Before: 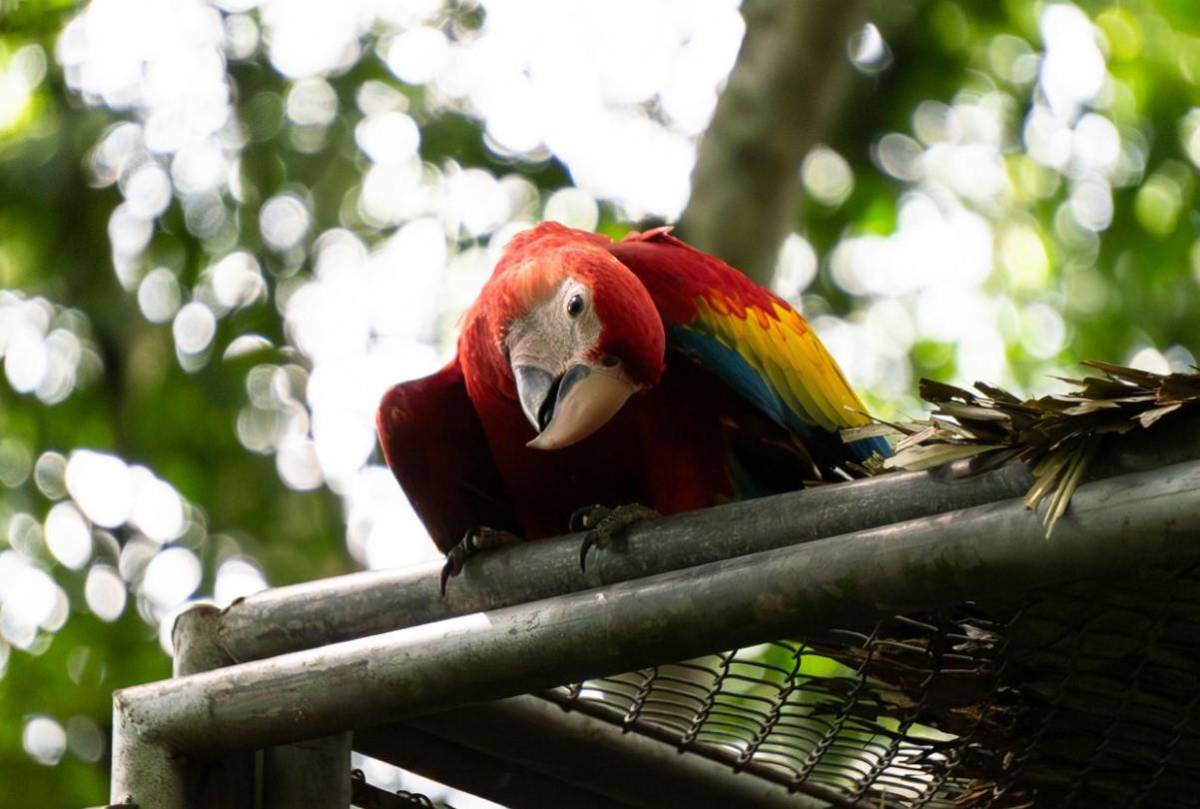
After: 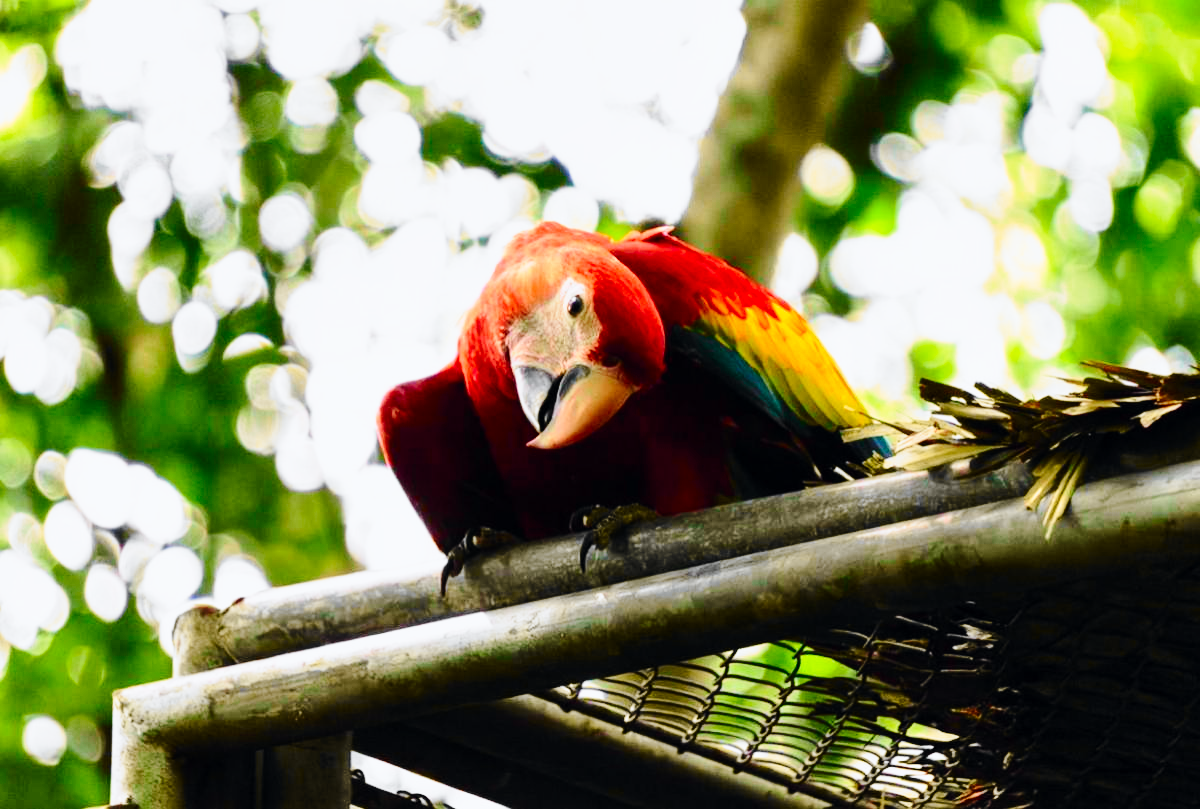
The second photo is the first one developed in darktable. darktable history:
tone curve: curves: ch0 [(0, 0) (0.071, 0.047) (0.266, 0.26) (0.491, 0.552) (0.753, 0.818) (1, 0.983)]; ch1 [(0, 0) (0.346, 0.307) (0.408, 0.369) (0.463, 0.443) (0.482, 0.493) (0.502, 0.5) (0.517, 0.518) (0.546, 0.587) (0.588, 0.643) (0.651, 0.709) (1, 1)]; ch2 [(0, 0) (0.346, 0.34) (0.434, 0.46) (0.485, 0.494) (0.5, 0.494) (0.517, 0.503) (0.535, 0.545) (0.583, 0.634) (0.625, 0.686) (1, 1)], color space Lab, independent channels, preserve colors none
base curve: curves: ch0 [(0, 0) (0.028, 0.03) (0.121, 0.232) (0.46, 0.748) (0.859, 0.968) (1, 1)], preserve colors none
shadows and highlights: shadows 32, highlights -32, soften with gaussian
